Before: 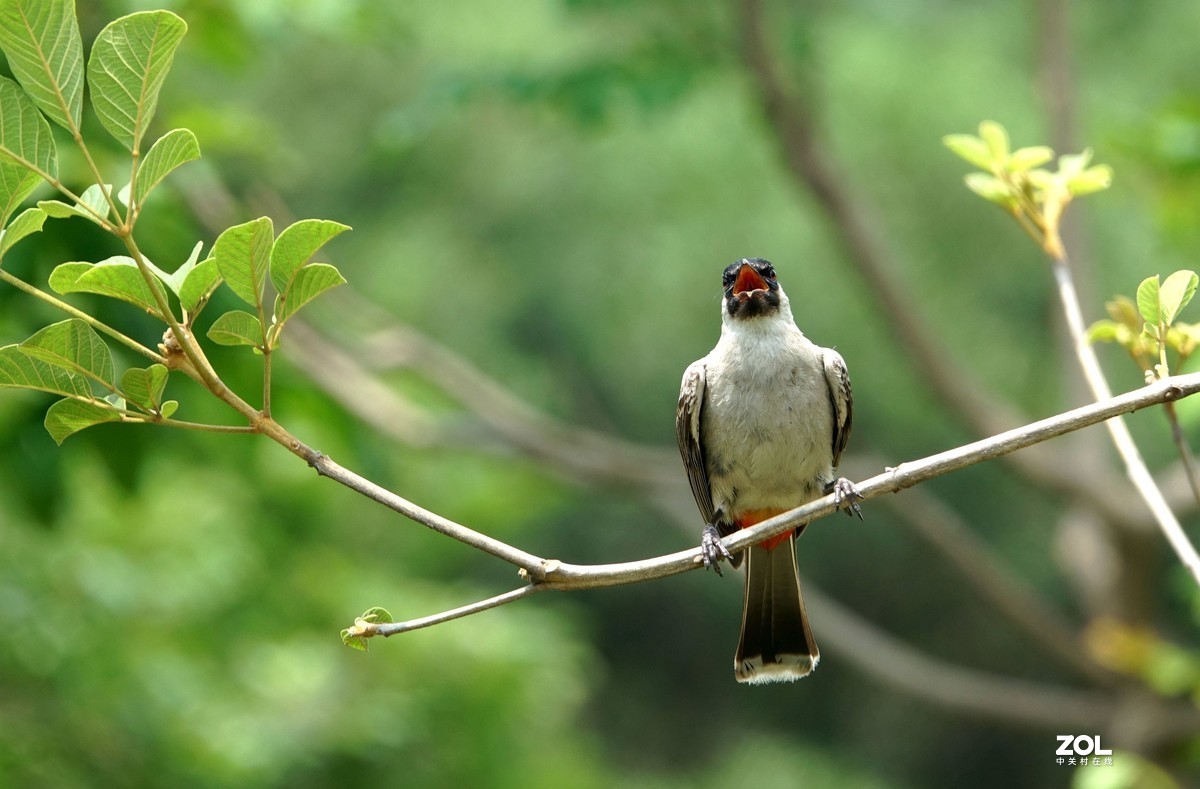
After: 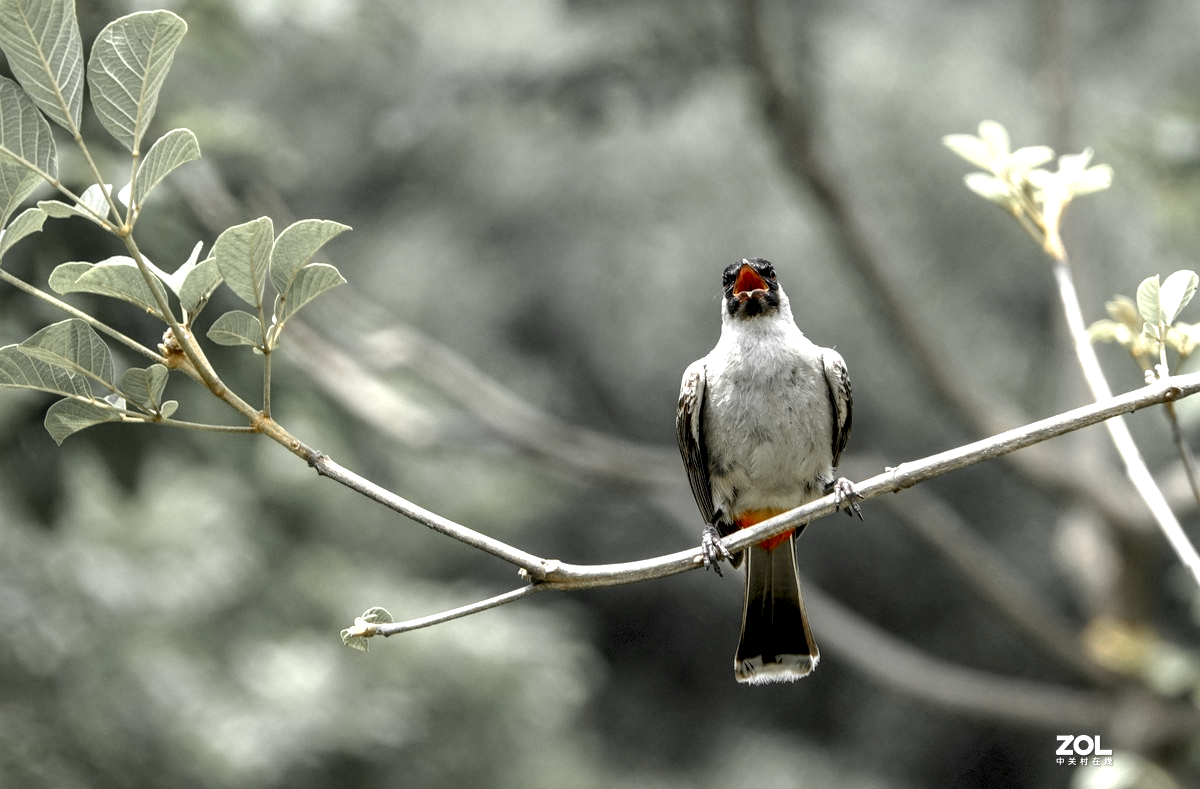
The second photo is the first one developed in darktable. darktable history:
local contrast: detail 150%
shadows and highlights: shadows 42.64, highlights 6.76
tone equalizer: on, module defaults
exposure: black level correction 0.007, exposure 0.159 EV, compensate highlight preservation false
color zones: curves: ch0 [(0, 0.447) (0.184, 0.543) (0.323, 0.476) (0.429, 0.445) (0.571, 0.443) (0.714, 0.451) (0.857, 0.452) (1, 0.447)]; ch1 [(0, 0.464) (0.176, 0.46) (0.287, 0.177) (0.429, 0.002) (0.571, 0) (0.714, 0) (0.857, 0) (1, 0.464)]
